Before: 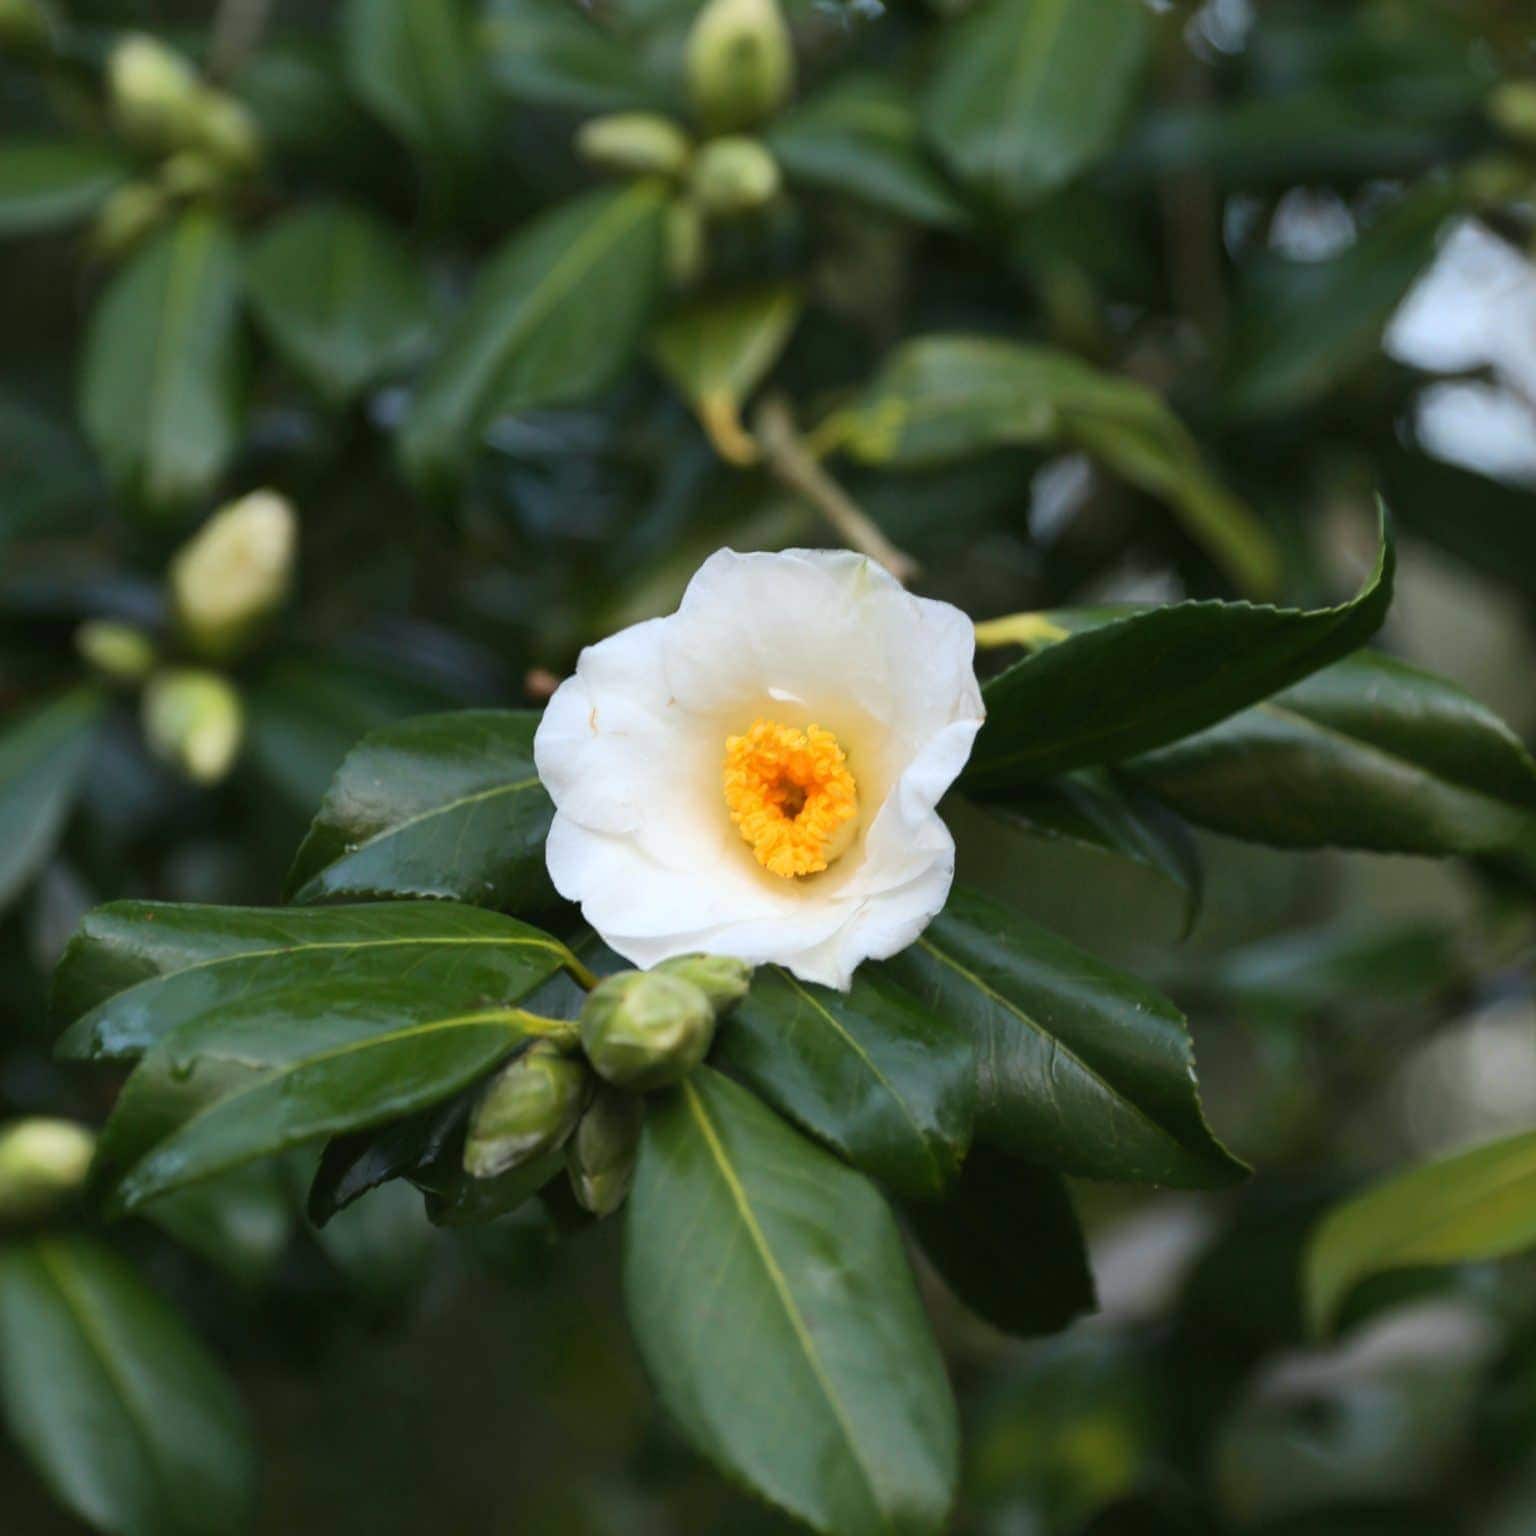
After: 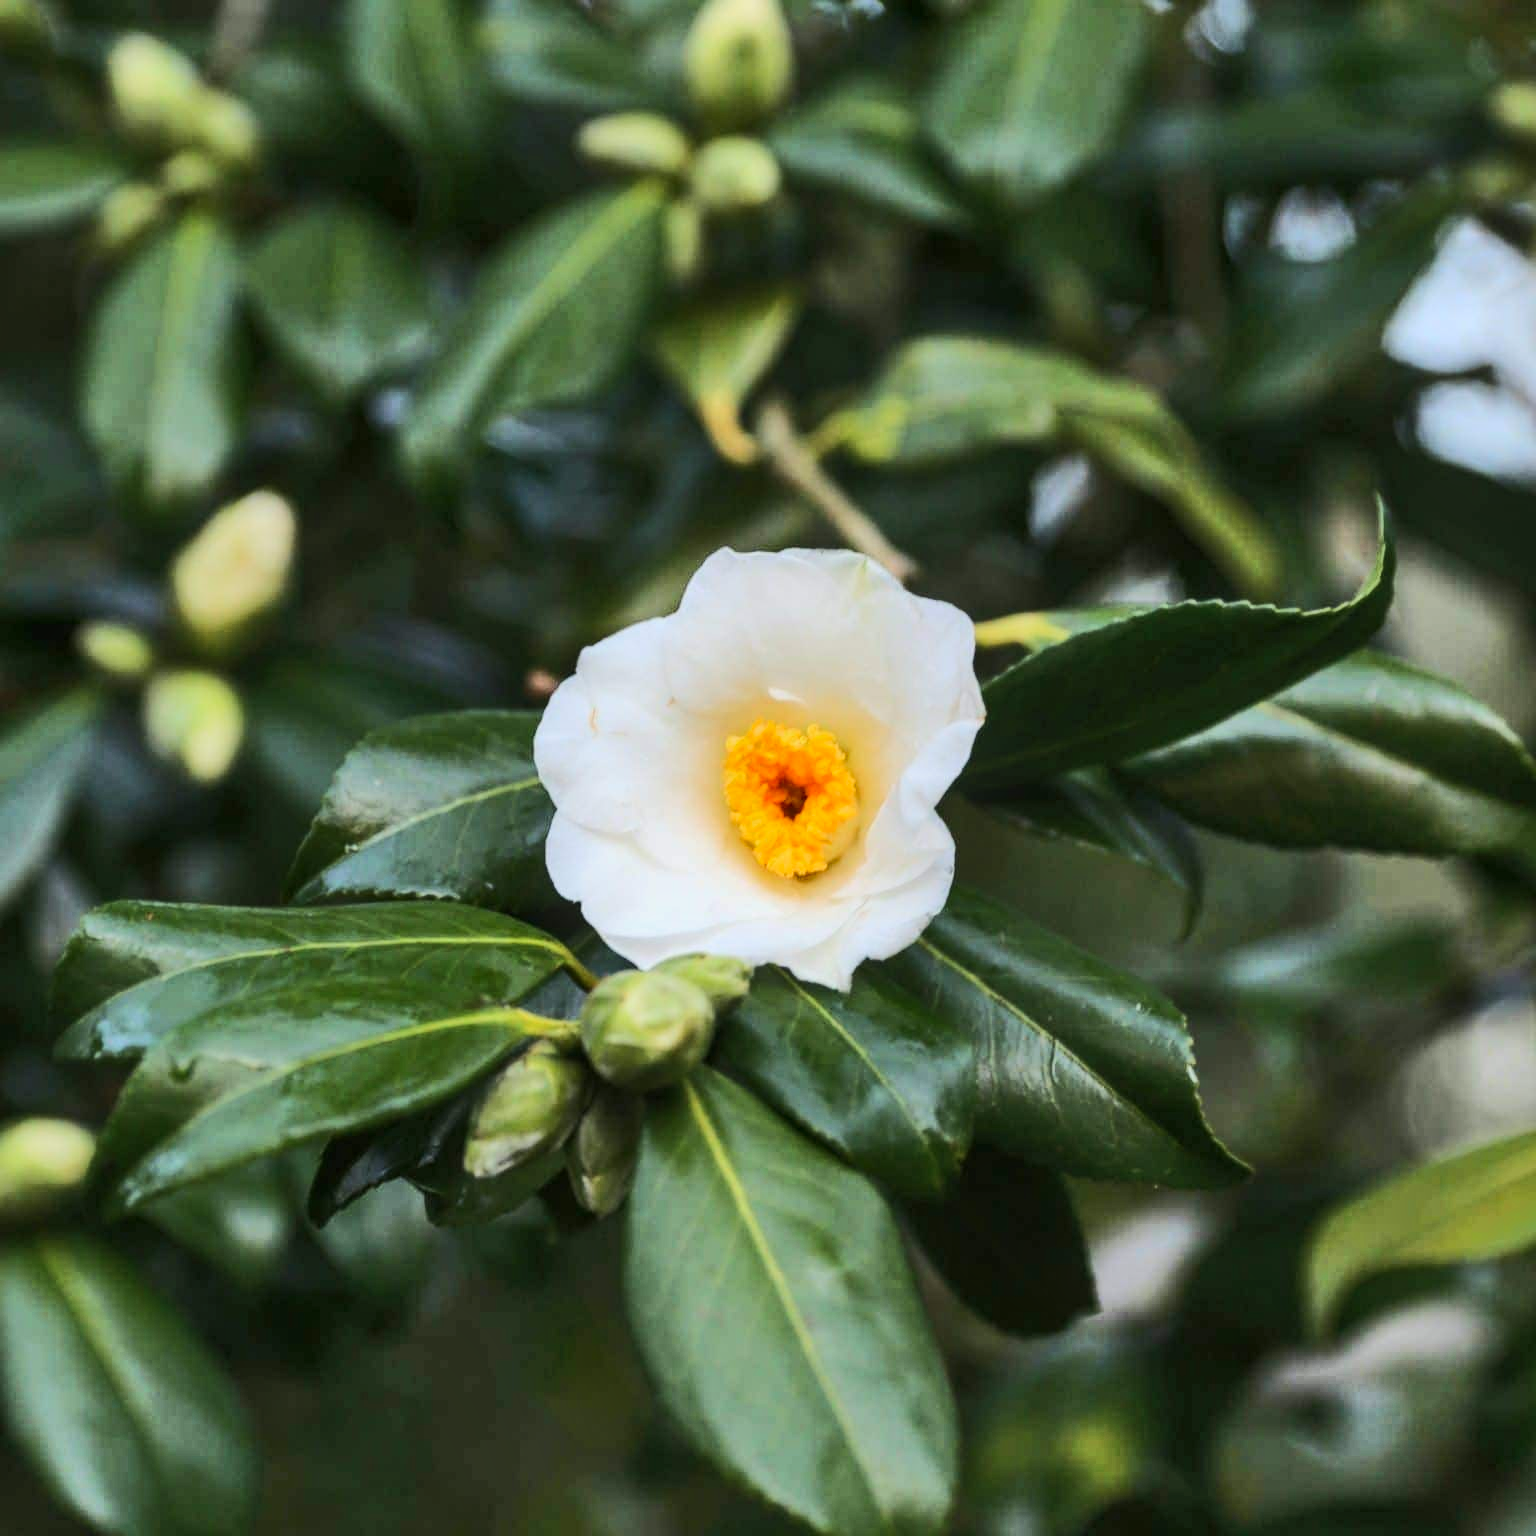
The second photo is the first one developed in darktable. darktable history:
local contrast: on, module defaults
exposure: exposure -0.116 EV, compensate exposure bias true, compensate highlight preservation false
shadows and highlights: soften with gaussian
rgb curve: curves: ch0 [(0, 0) (0.284, 0.292) (0.505, 0.644) (1, 1)], compensate middle gray true
